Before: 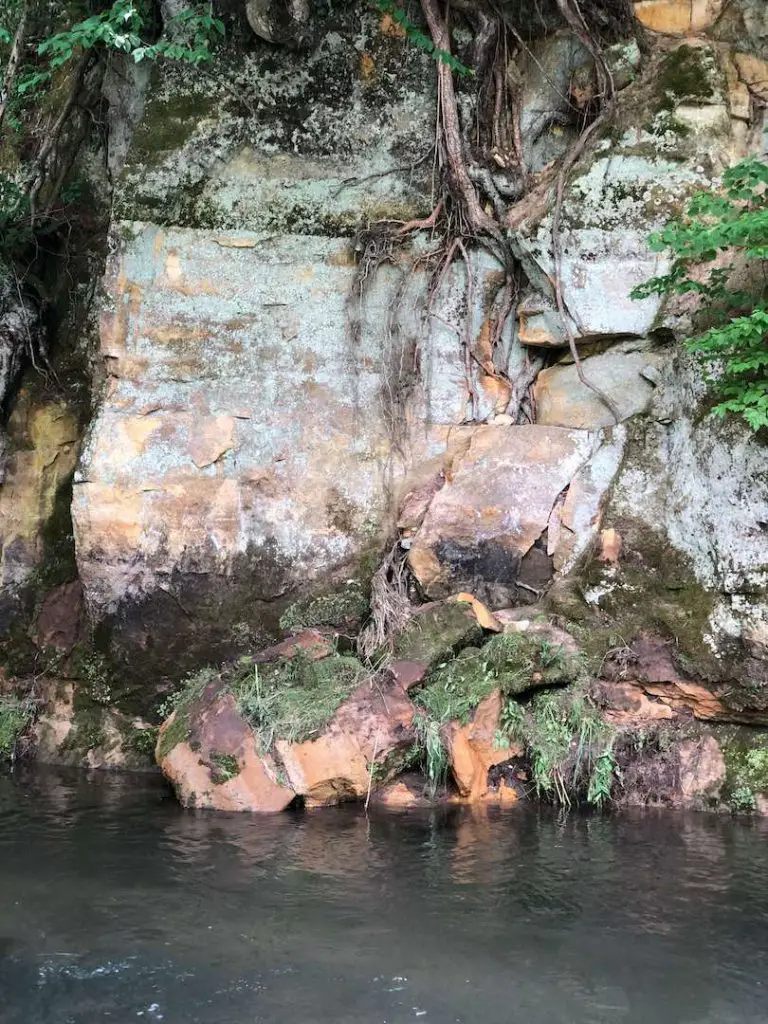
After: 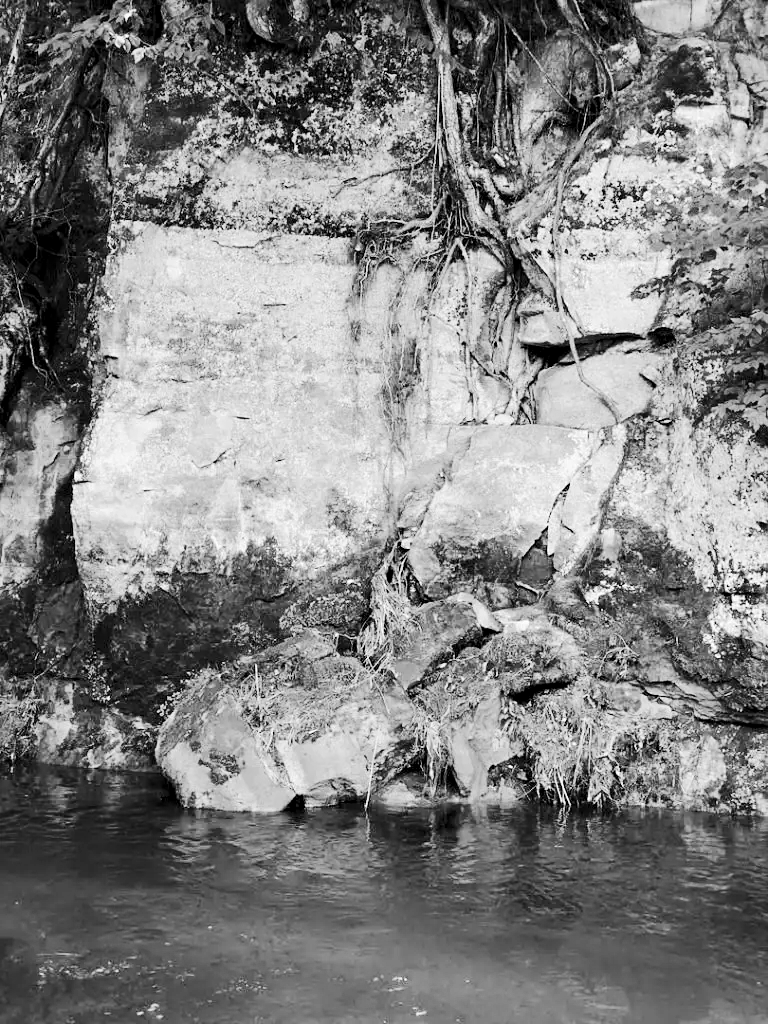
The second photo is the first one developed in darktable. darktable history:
color balance rgb: shadows lift › chroma 1%, shadows lift › hue 113°, highlights gain › chroma 0.2%, highlights gain › hue 333°, perceptual saturation grading › global saturation 20%, perceptual saturation grading › highlights -50%, perceptual saturation grading › shadows 25%, contrast -10%
denoise (profiled): strength 1.2, preserve shadows 0, a [-1, 0, 0], y [[0.5 ×7] ×4, [0 ×7], [0.5 ×7]], compensate highlight preservation false
monochrome: on, module defaults
sharpen: amount 0.2
rgb curve: curves: ch0 [(0, 0) (0.21, 0.15) (0.24, 0.21) (0.5, 0.75) (0.75, 0.96) (0.89, 0.99) (1, 1)]; ch1 [(0, 0.02) (0.21, 0.13) (0.25, 0.2) (0.5, 0.67) (0.75, 0.9) (0.89, 0.97) (1, 1)]; ch2 [(0, 0.02) (0.21, 0.13) (0.25, 0.2) (0.5, 0.67) (0.75, 0.9) (0.89, 0.97) (1, 1)], compensate middle gray true | blend: blend mode normal, opacity 50%; mask: uniform (no mask)
color zones: curves: ch0 [(0, 0.5) (0.125, 0.4) (0.25, 0.5) (0.375, 0.4) (0.5, 0.4) (0.625, 0.35) (0.75, 0.35) (0.875, 0.5)]; ch1 [(0, 0.35) (0.125, 0.45) (0.25, 0.35) (0.375, 0.35) (0.5, 0.35) (0.625, 0.35) (0.75, 0.45) (0.875, 0.35)]; ch2 [(0, 0.6) (0.125, 0.5) (0.25, 0.5) (0.375, 0.6) (0.5, 0.6) (0.625, 0.5) (0.75, 0.5) (0.875, 0.5)]
contrast equalizer: octaves 7, y [[0.6 ×6], [0.55 ×6], [0 ×6], [0 ×6], [0 ×6]], mix 0.3
